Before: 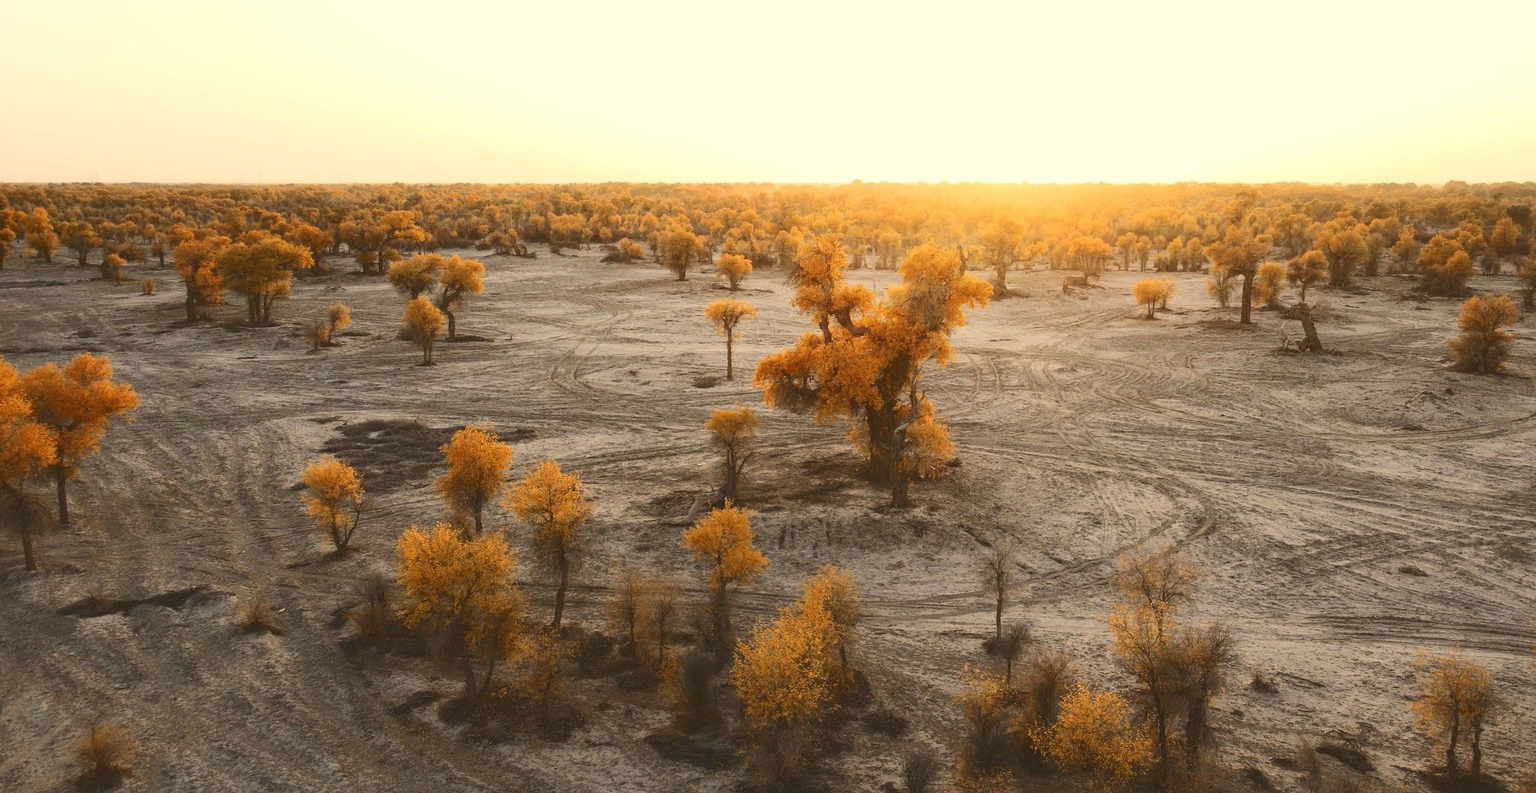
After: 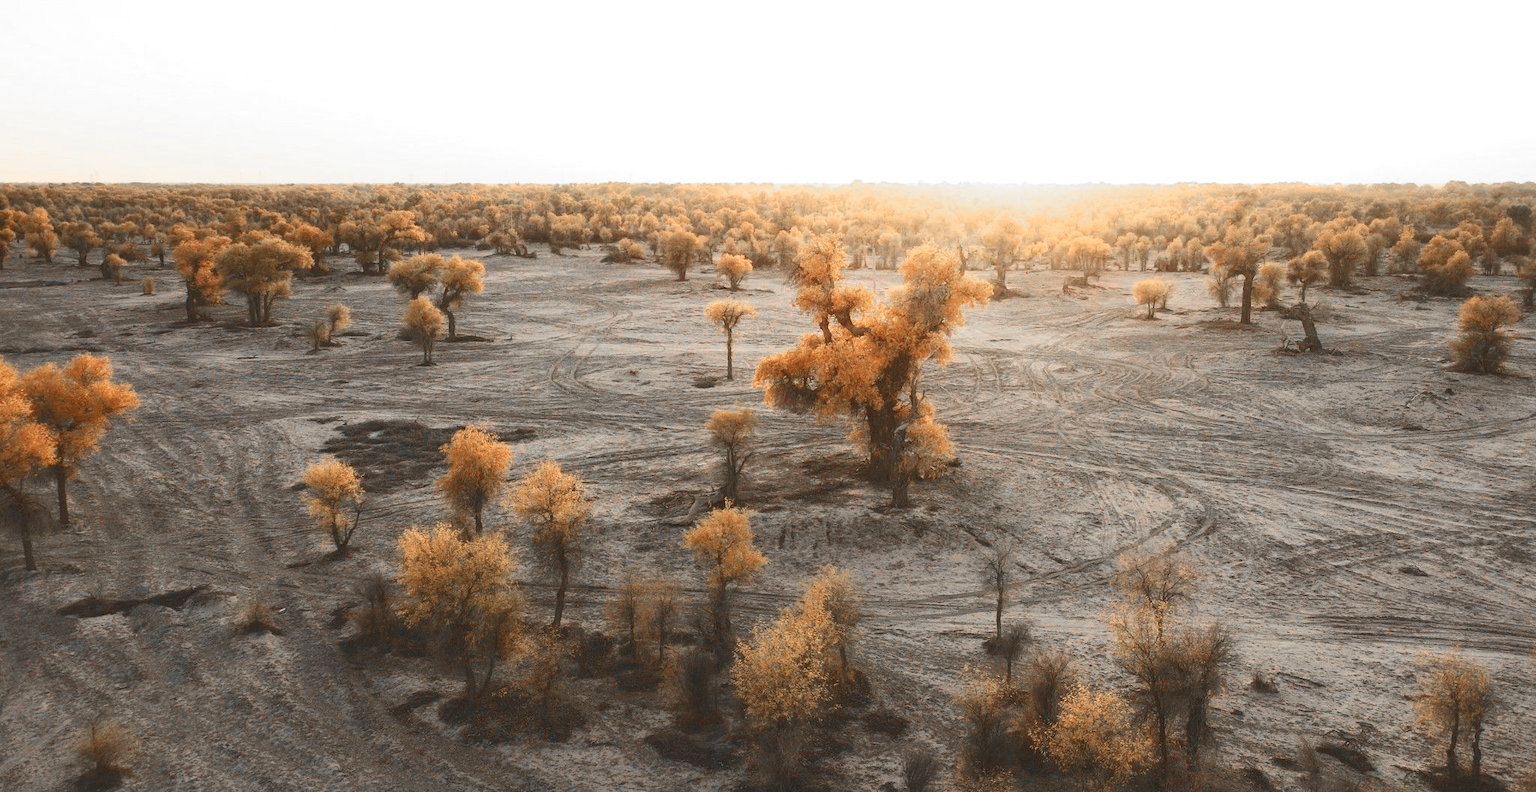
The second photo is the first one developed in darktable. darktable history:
color zones: curves: ch0 [(0, 0.65) (0.096, 0.644) (0.221, 0.539) (0.429, 0.5) (0.571, 0.5) (0.714, 0.5) (0.857, 0.5) (1, 0.65)]; ch1 [(0, 0.5) (0.143, 0.5) (0.257, -0.002) (0.429, 0.04) (0.571, -0.001) (0.714, -0.015) (0.857, 0.024) (1, 0.5)]
